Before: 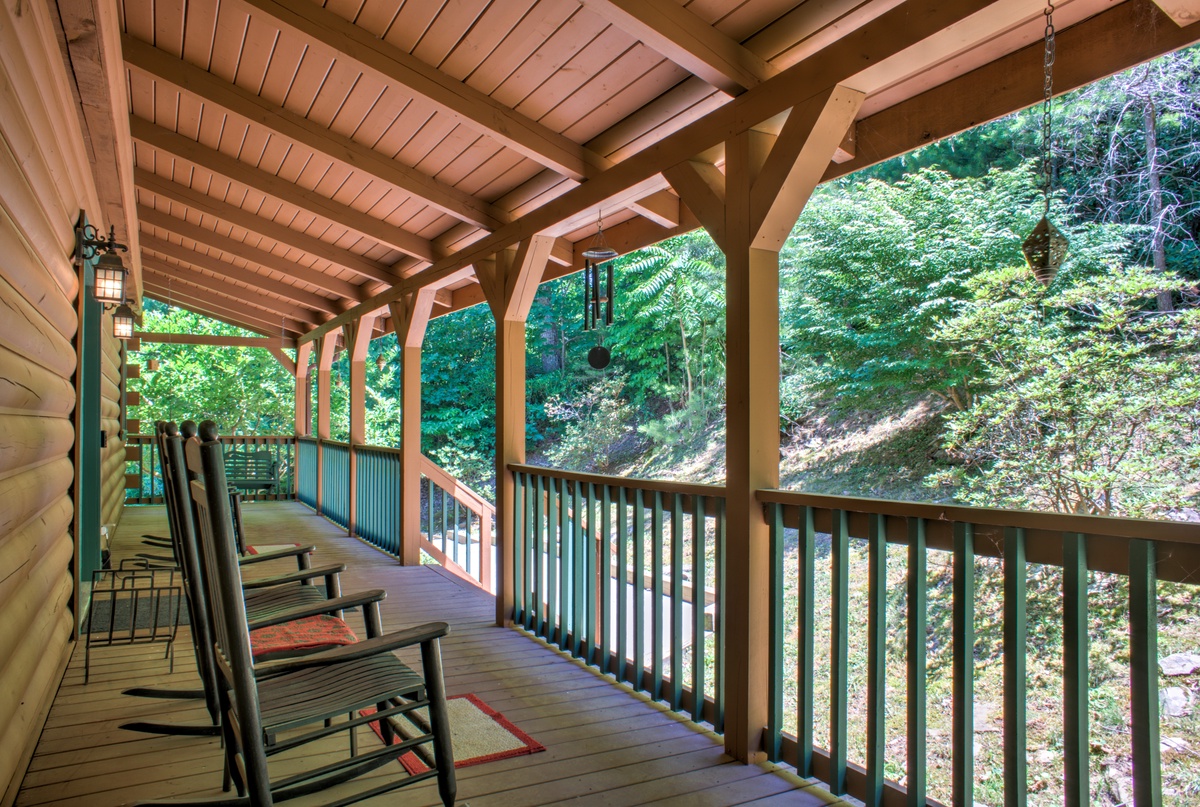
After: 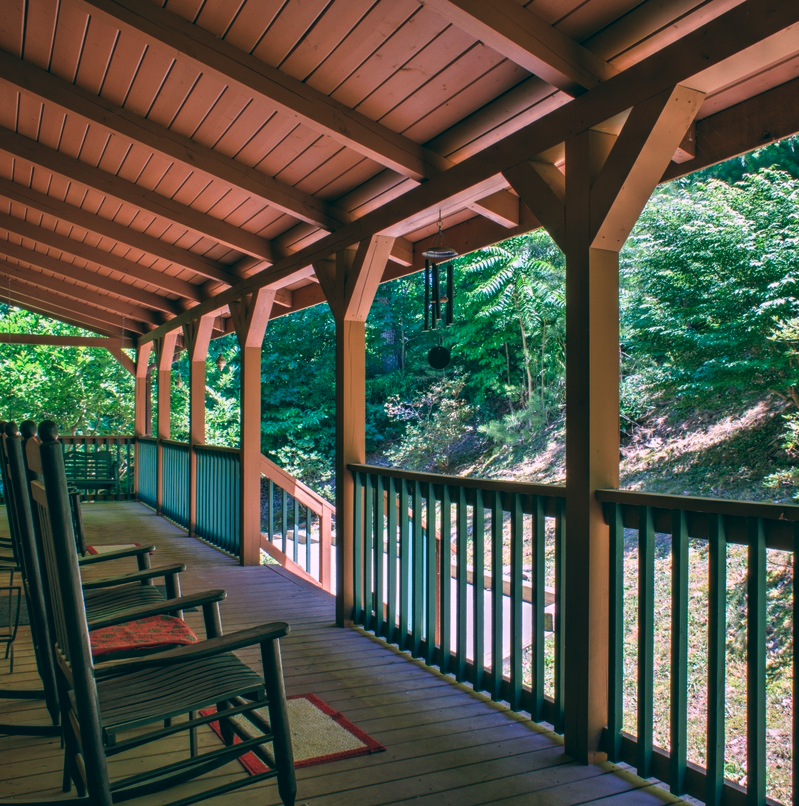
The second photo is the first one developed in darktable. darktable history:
crop and rotate: left 13.409%, right 19.924%
color balance: lift [1.016, 0.983, 1, 1.017], gamma [0.78, 1.018, 1.043, 0.957], gain [0.786, 1.063, 0.937, 1.017], input saturation 118.26%, contrast 13.43%, contrast fulcrum 21.62%, output saturation 82.76%
